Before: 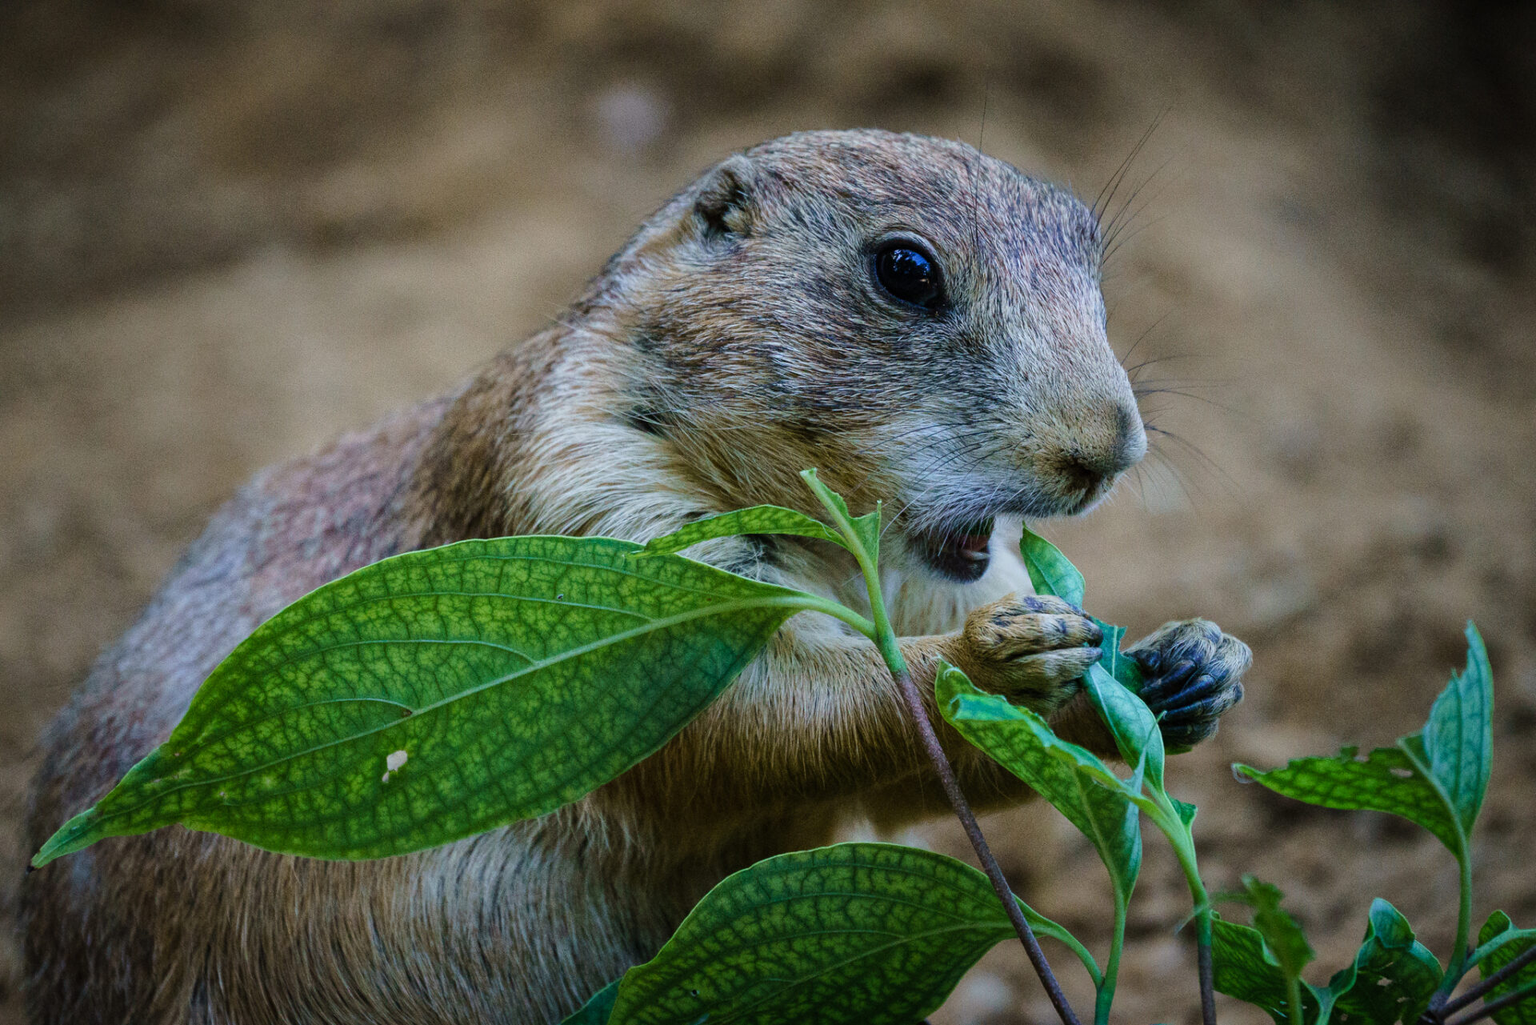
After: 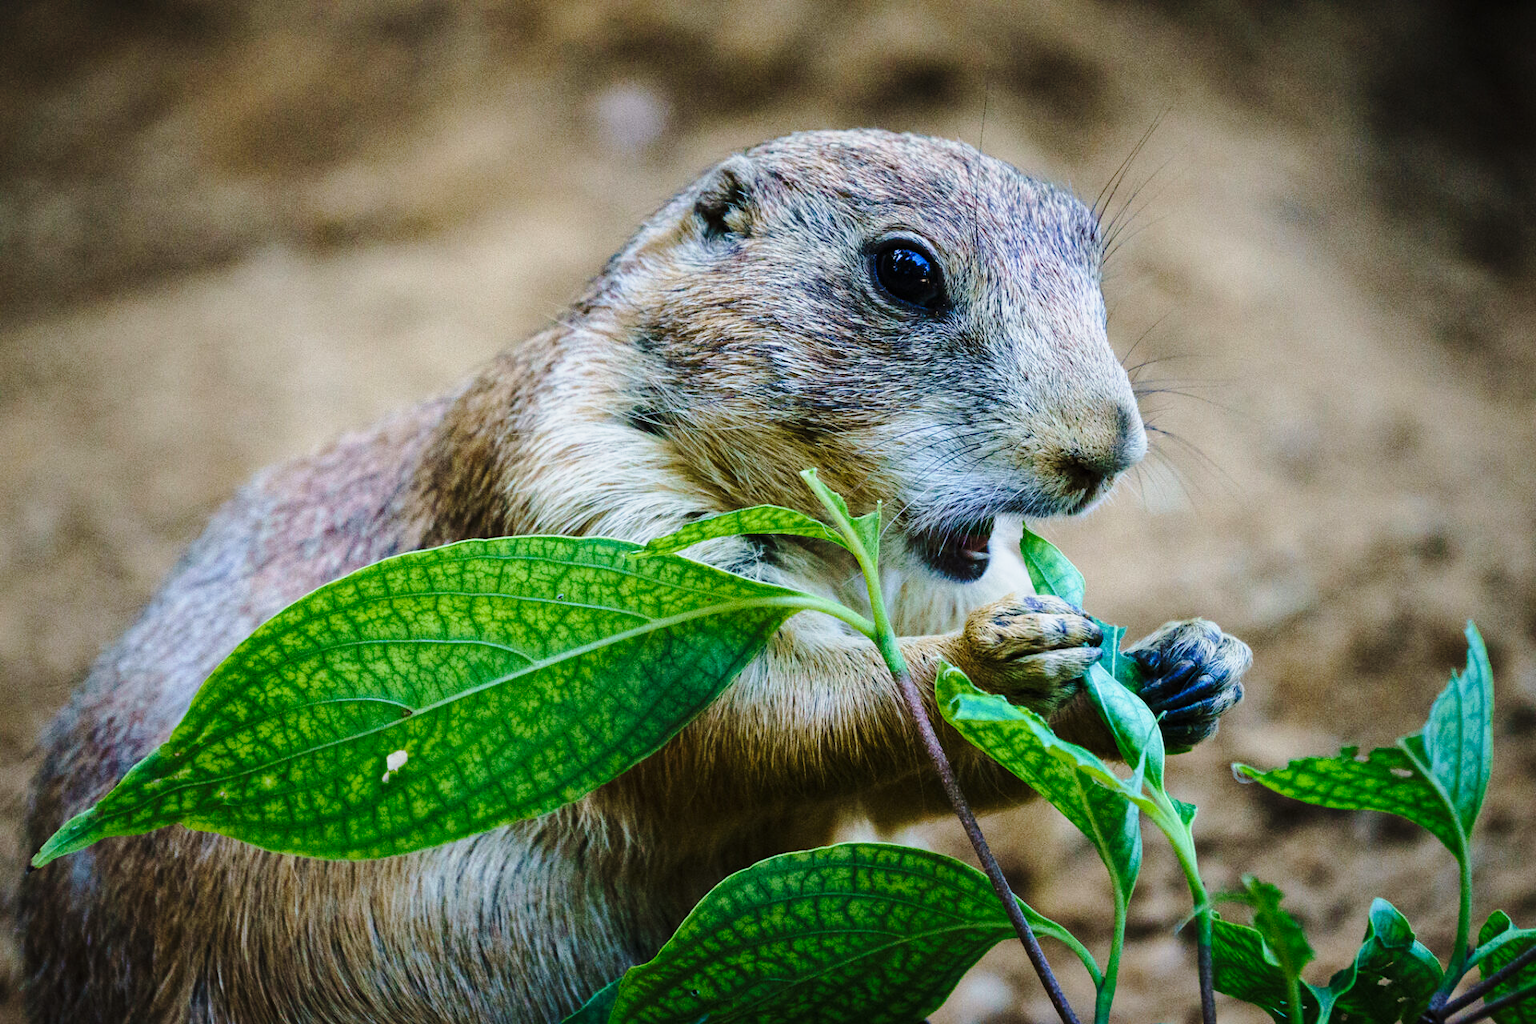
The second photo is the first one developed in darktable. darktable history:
base curve: curves: ch0 [(0, 0) (0.028, 0.03) (0.121, 0.232) (0.46, 0.748) (0.859, 0.968) (1, 1)], preserve colors none
white balance: emerald 1
